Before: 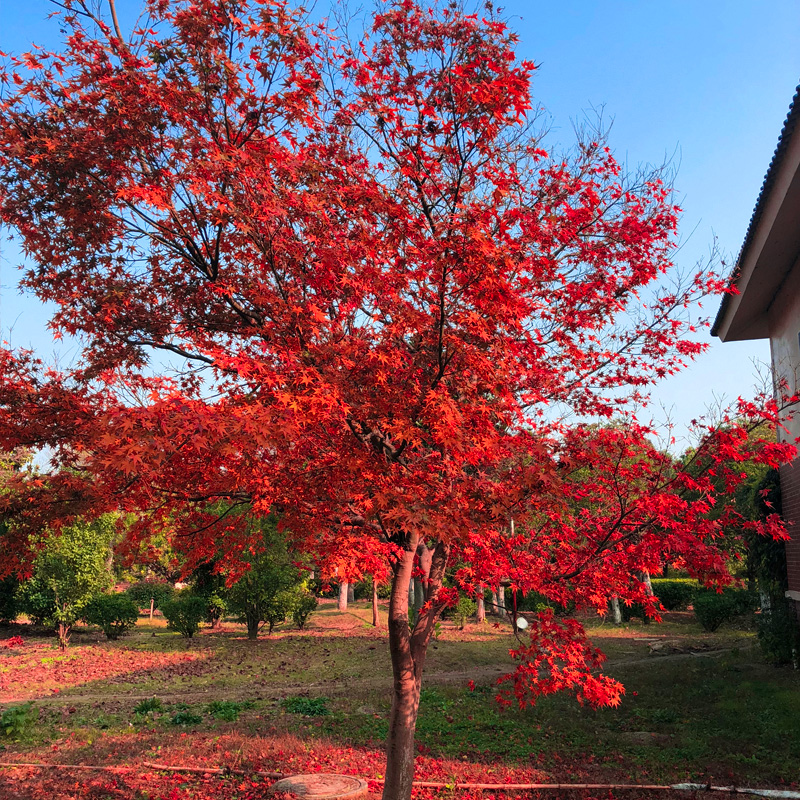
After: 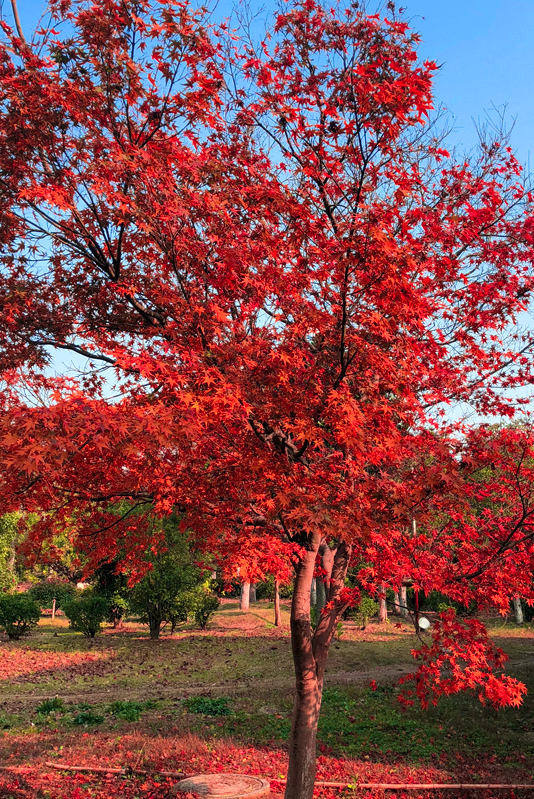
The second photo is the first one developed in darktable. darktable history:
crop and rotate: left 12.42%, right 20.765%
local contrast: highlights 107%, shadows 102%, detail 119%, midtone range 0.2
